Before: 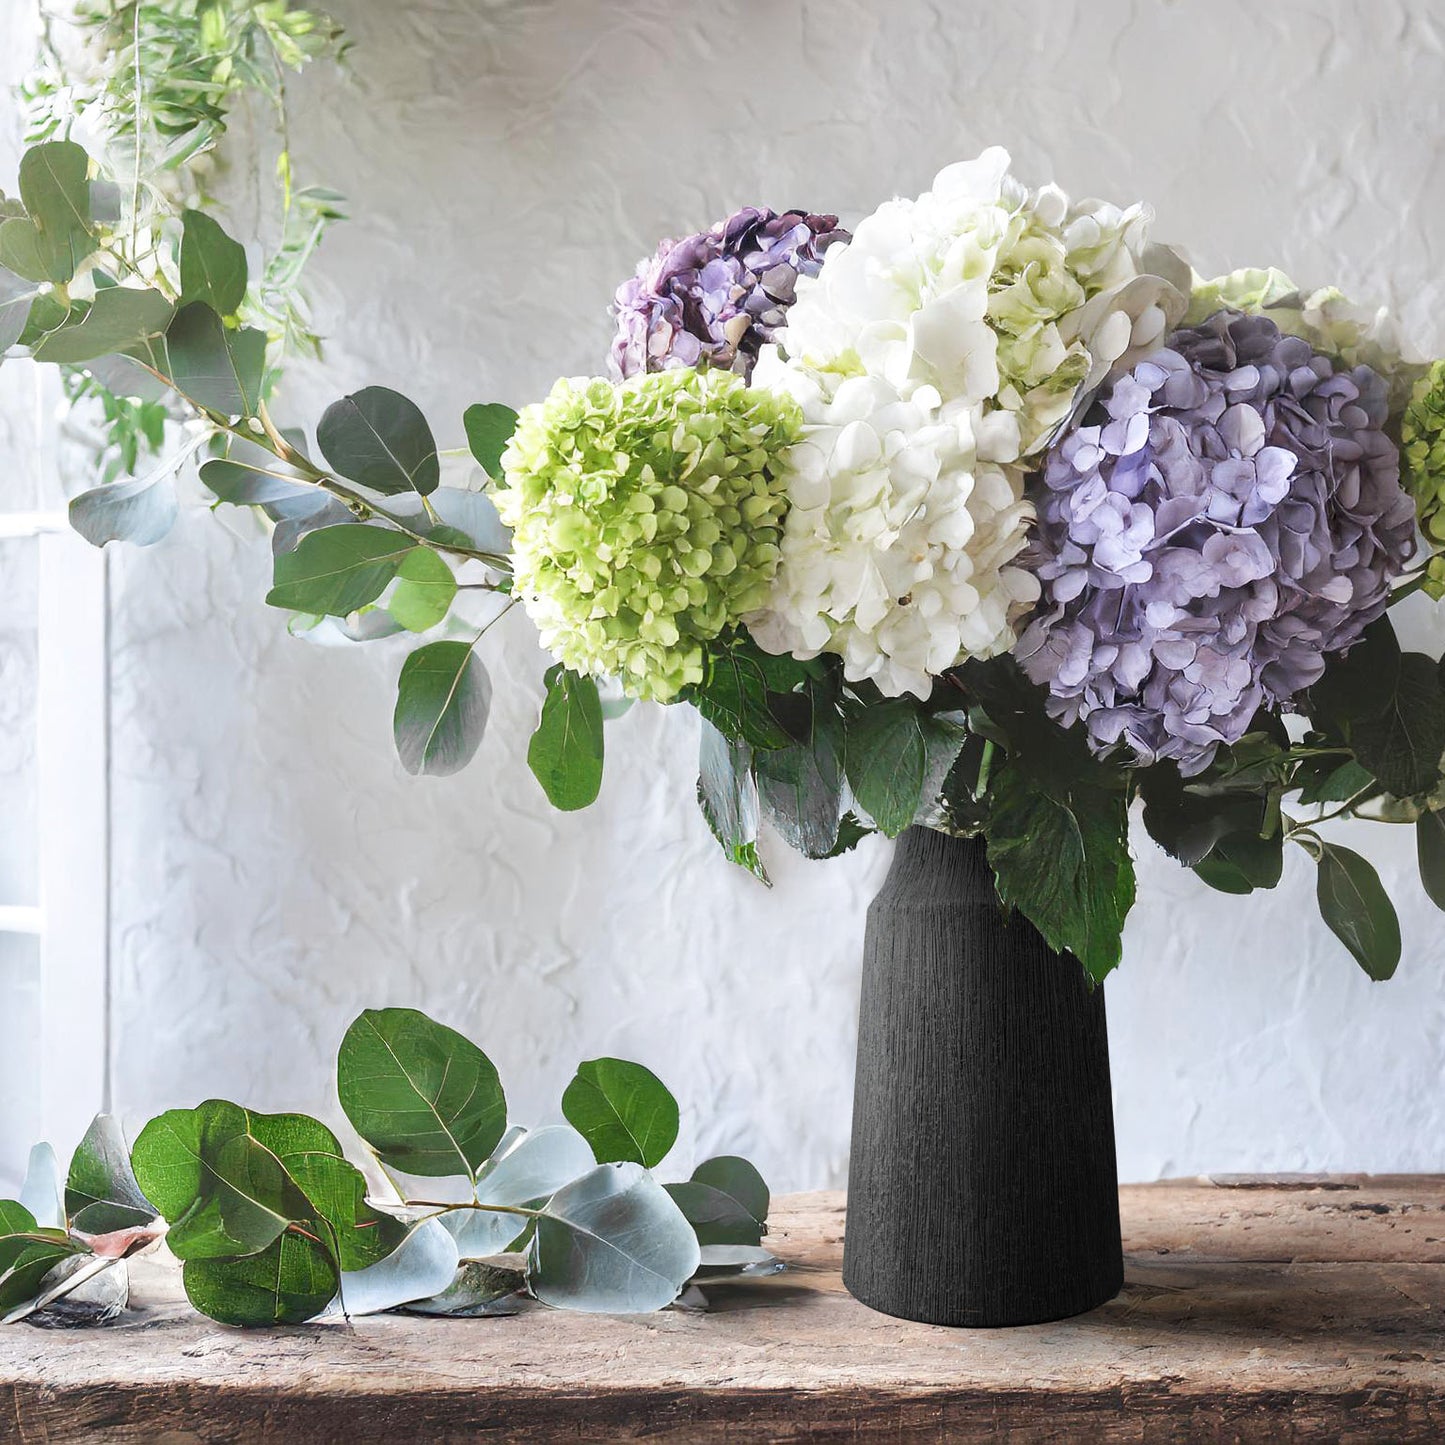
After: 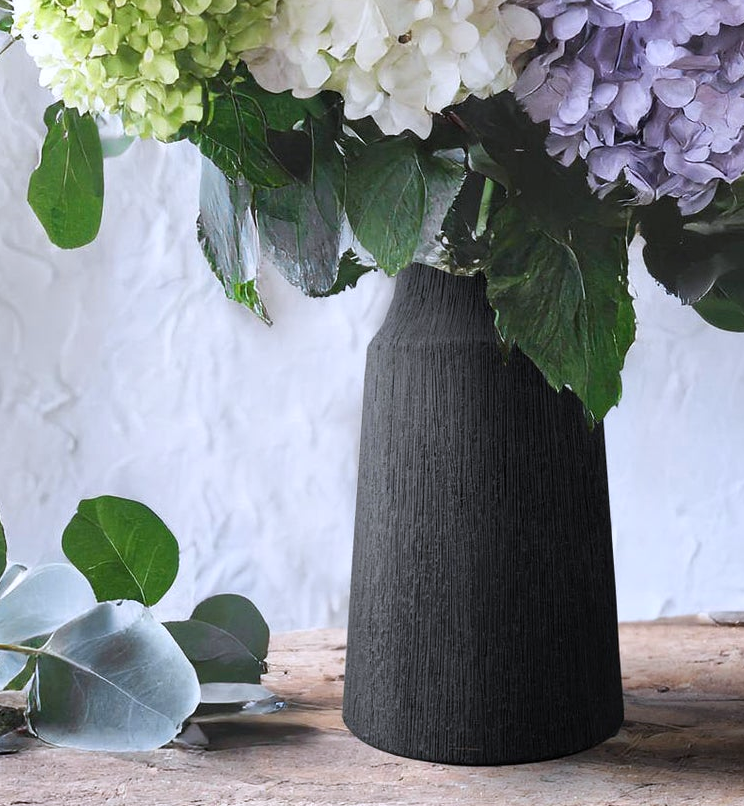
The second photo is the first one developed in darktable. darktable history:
shadows and highlights: shadows 37.14, highlights -26.81, highlights color adjustment 73.89%, soften with gaussian
color calibration: illuminant as shot in camera, x 0.358, y 0.373, temperature 4628.91 K
crop: left 34.611%, top 38.933%, right 13.893%, bottom 5.255%
